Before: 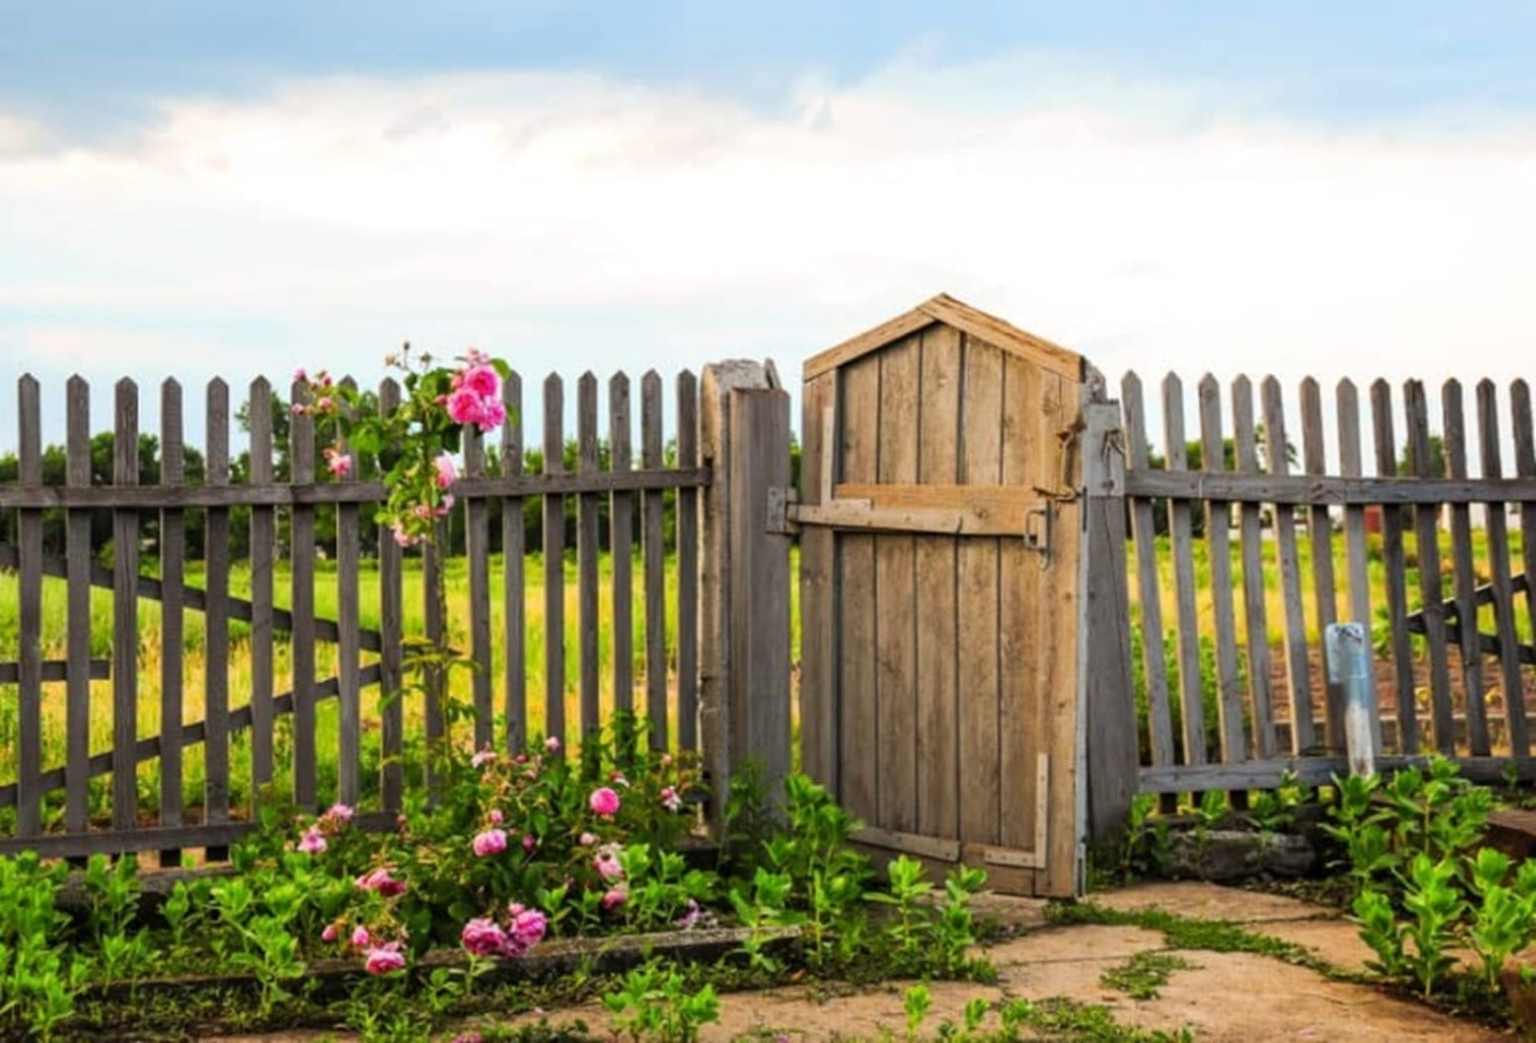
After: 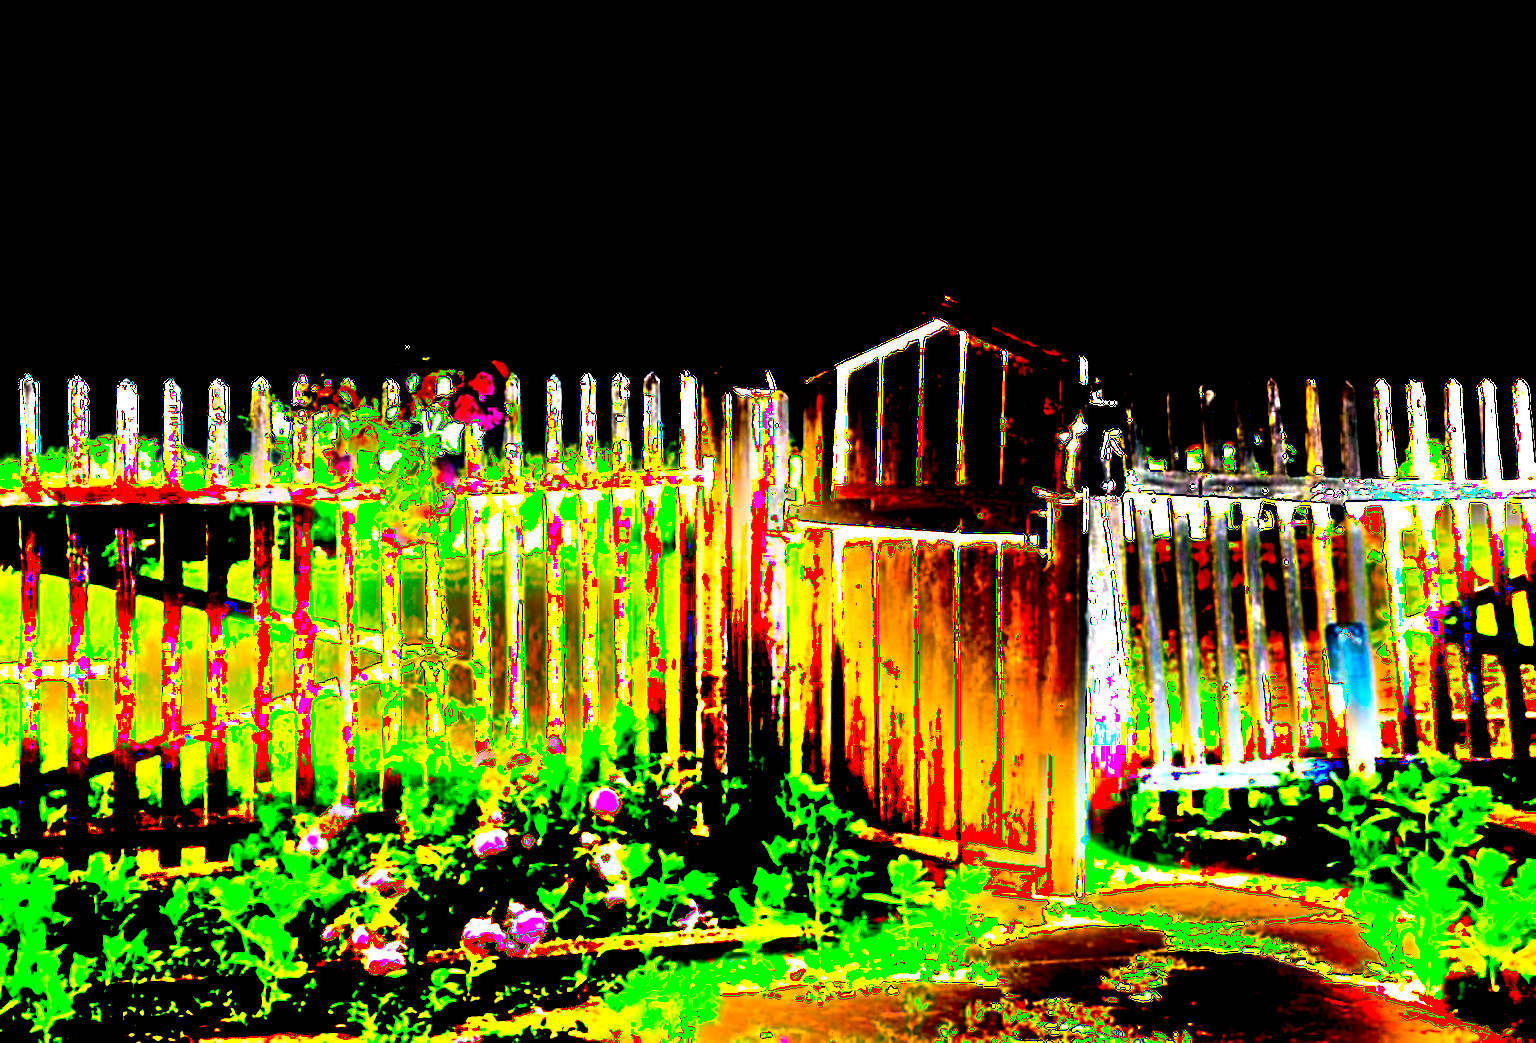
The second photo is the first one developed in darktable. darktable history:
exposure: black level correction 0.1, exposure 3 EV, compensate highlight preservation false
white balance: red 0.974, blue 1.044
color zones: curves: ch1 [(0.077, 0.436) (0.25, 0.5) (0.75, 0.5)]
bloom: size 16%, threshold 98%, strength 20%
